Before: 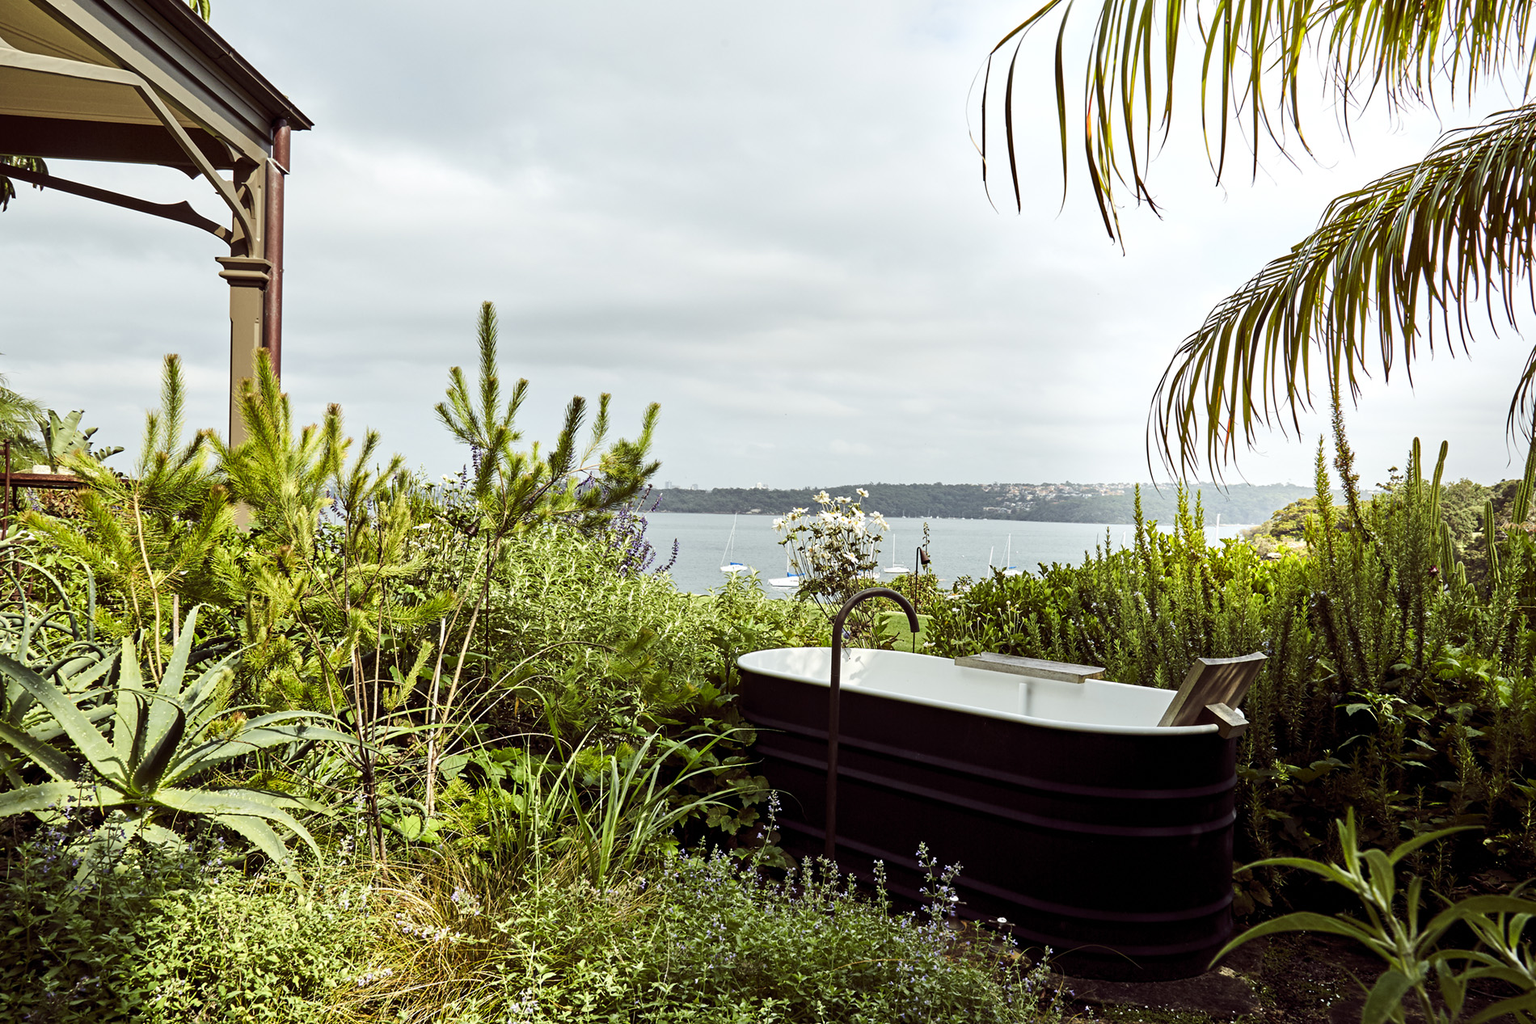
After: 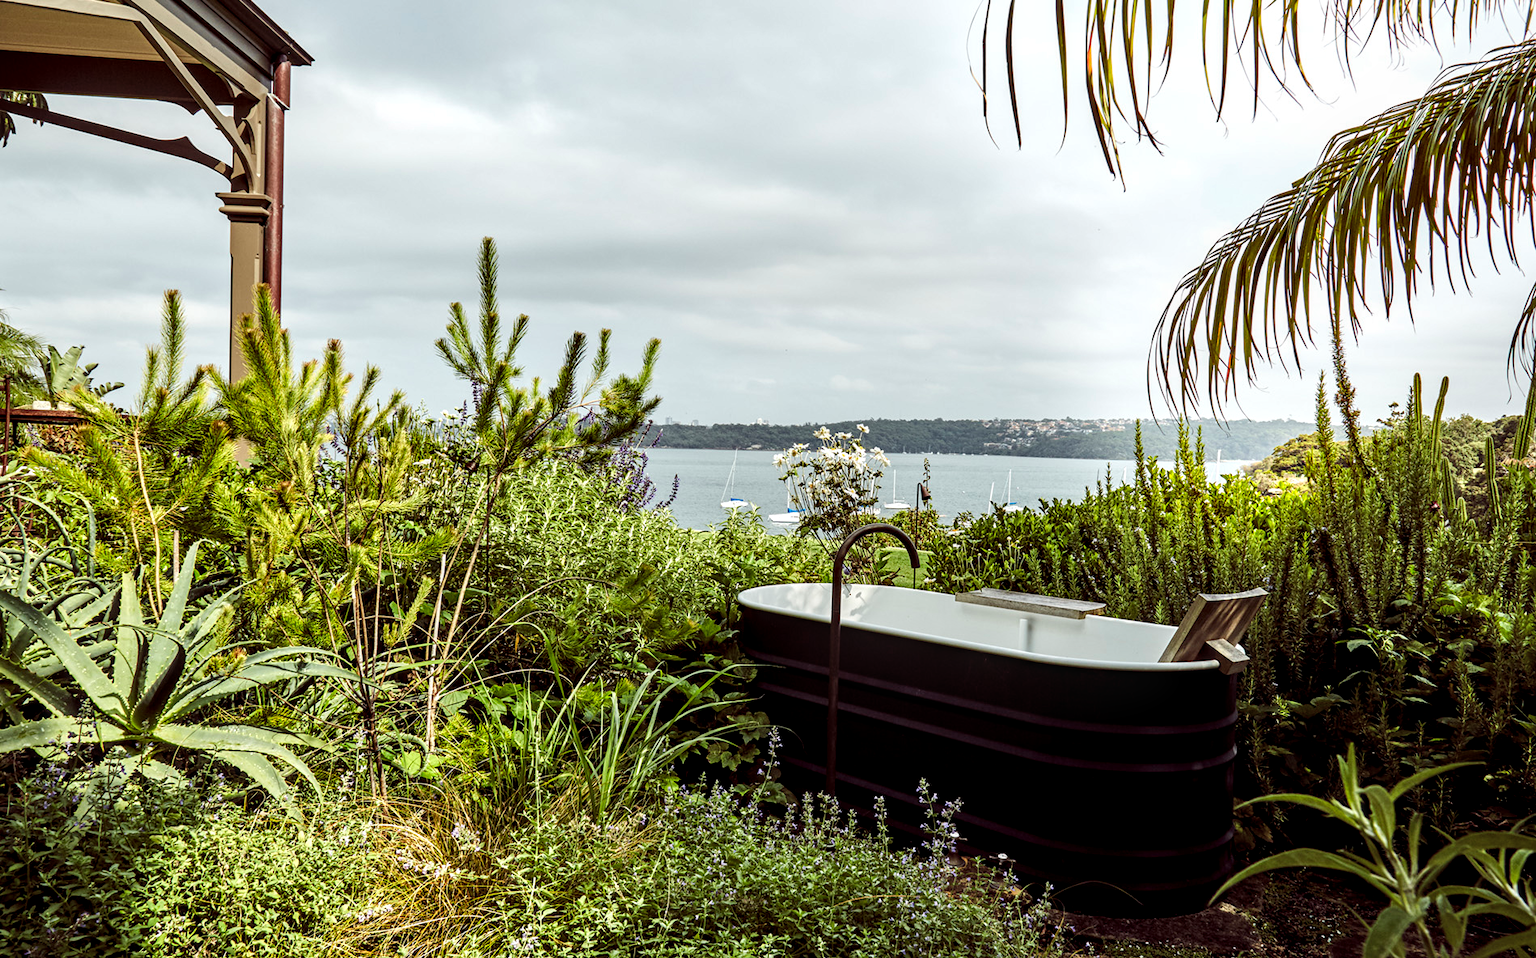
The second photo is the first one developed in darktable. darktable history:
crop and rotate: top 6.404%
local contrast: detail 142%
